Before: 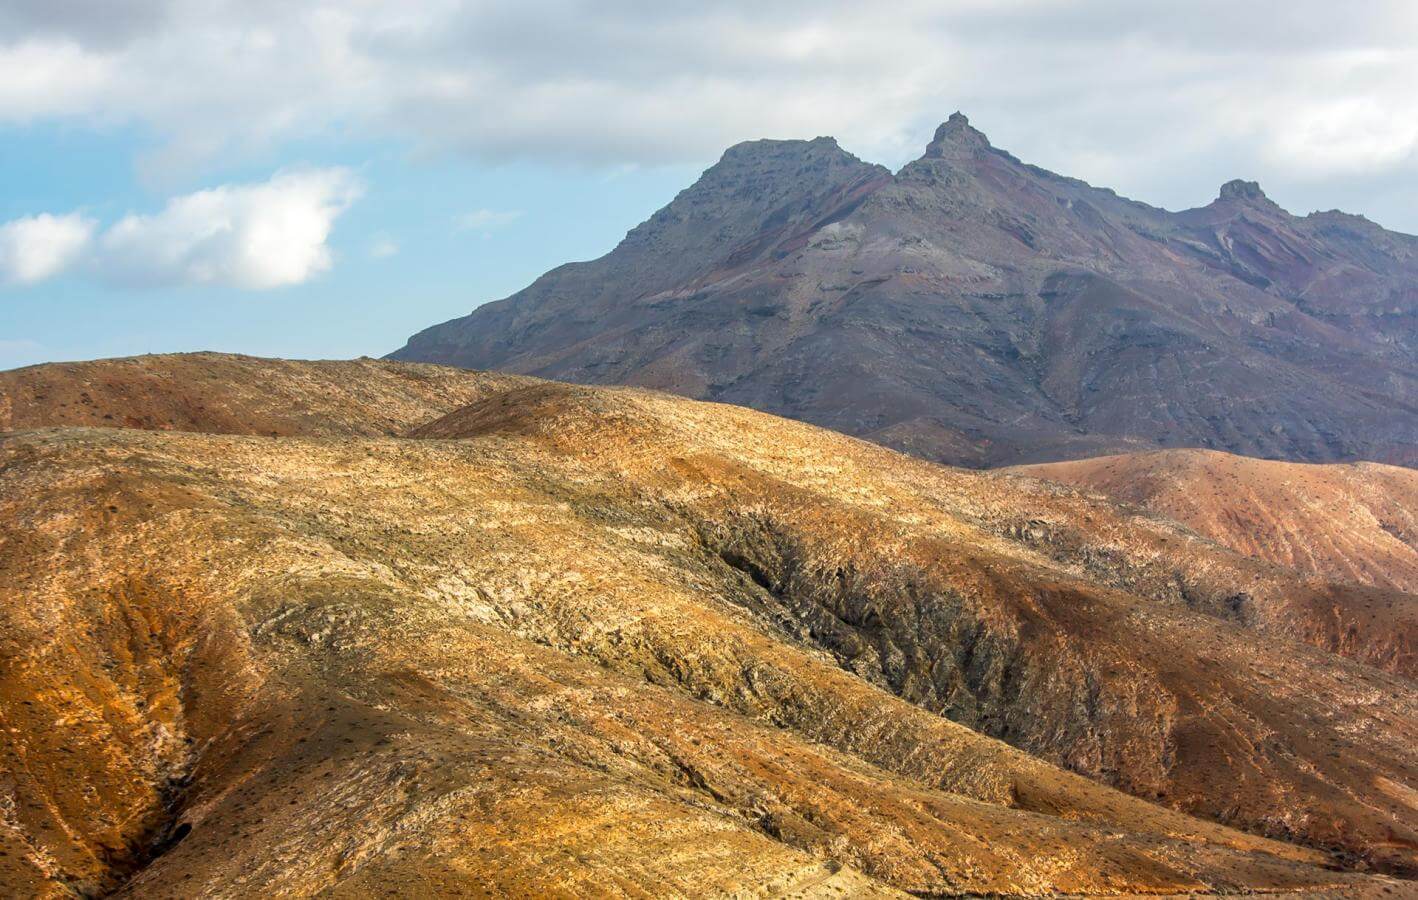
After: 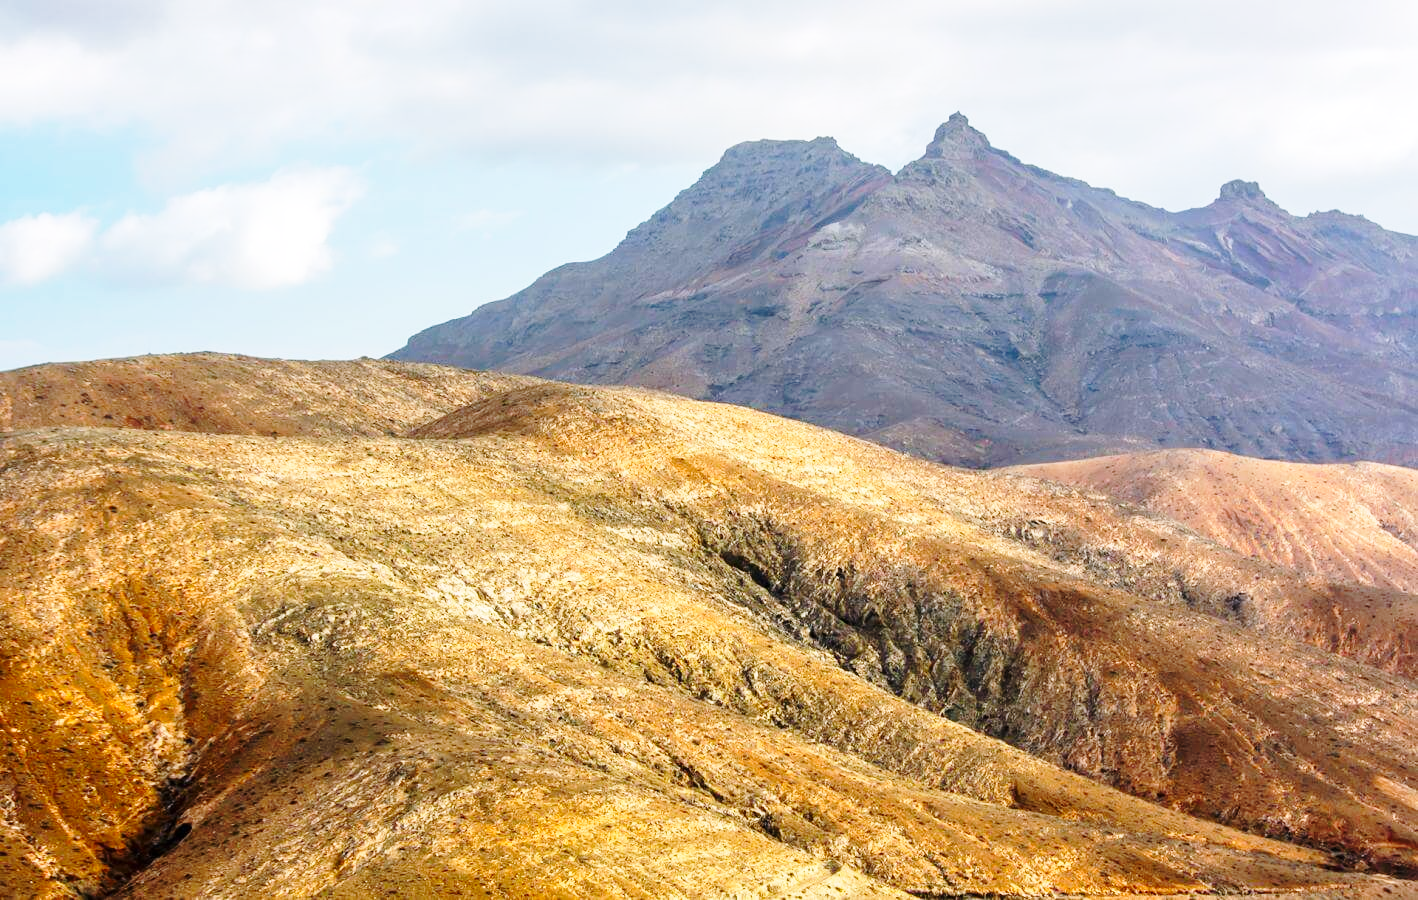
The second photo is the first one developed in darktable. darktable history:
white balance: red 1.009, blue 1.027
base curve: curves: ch0 [(0, 0) (0.028, 0.03) (0.121, 0.232) (0.46, 0.748) (0.859, 0.968) (1, 1)], preserve colors none
